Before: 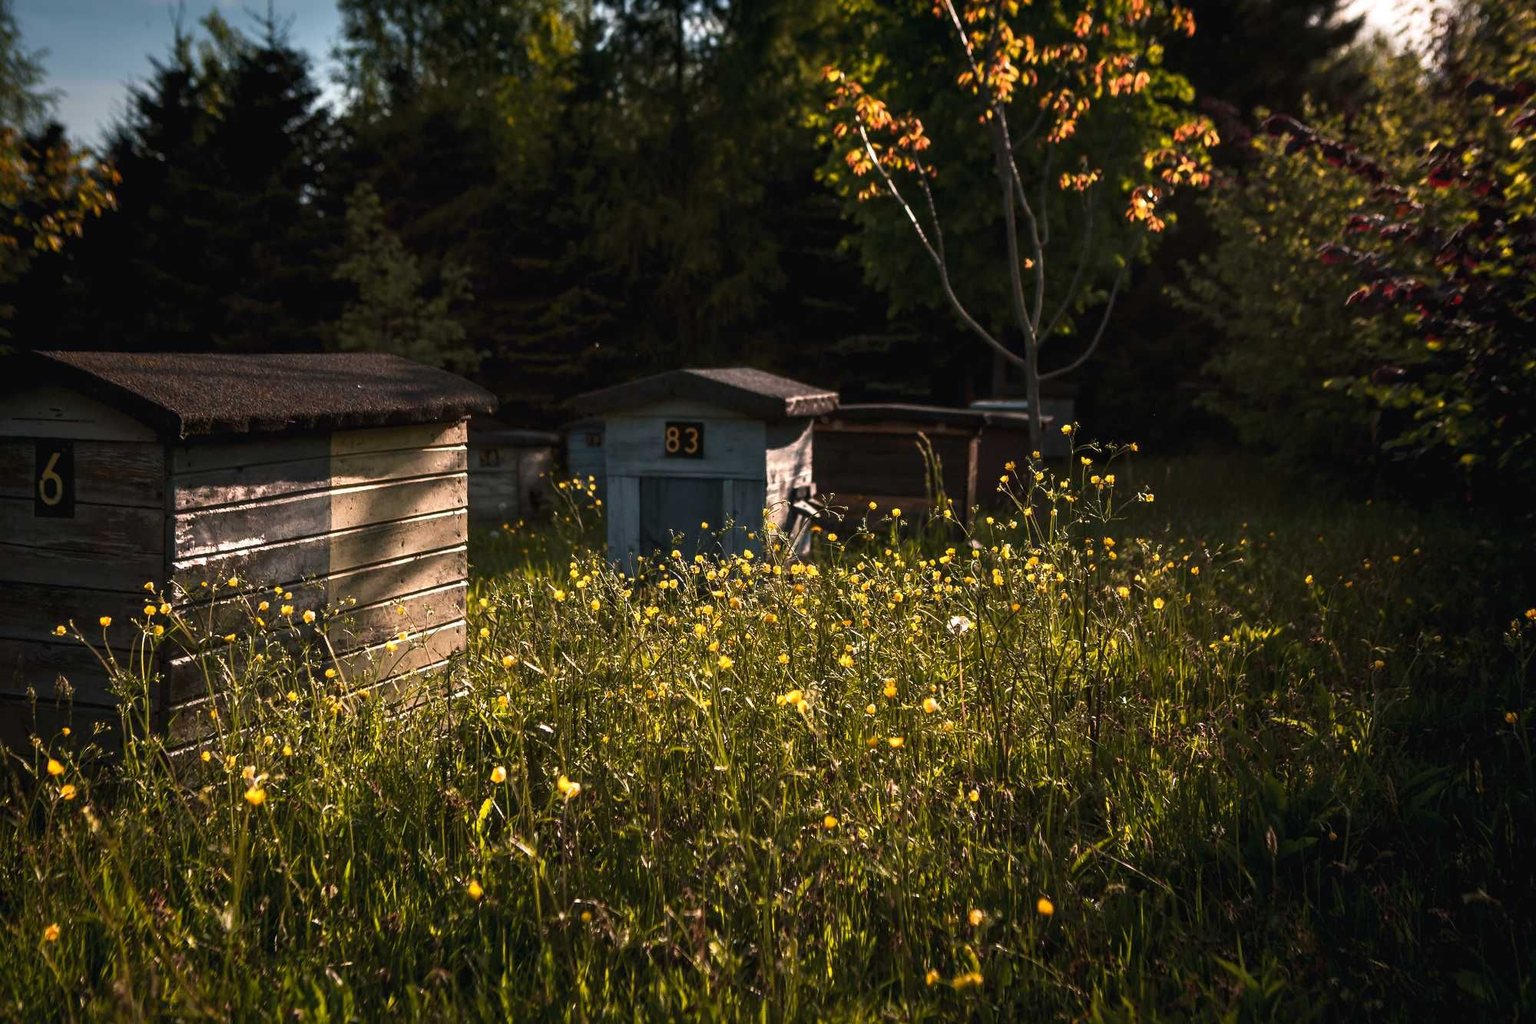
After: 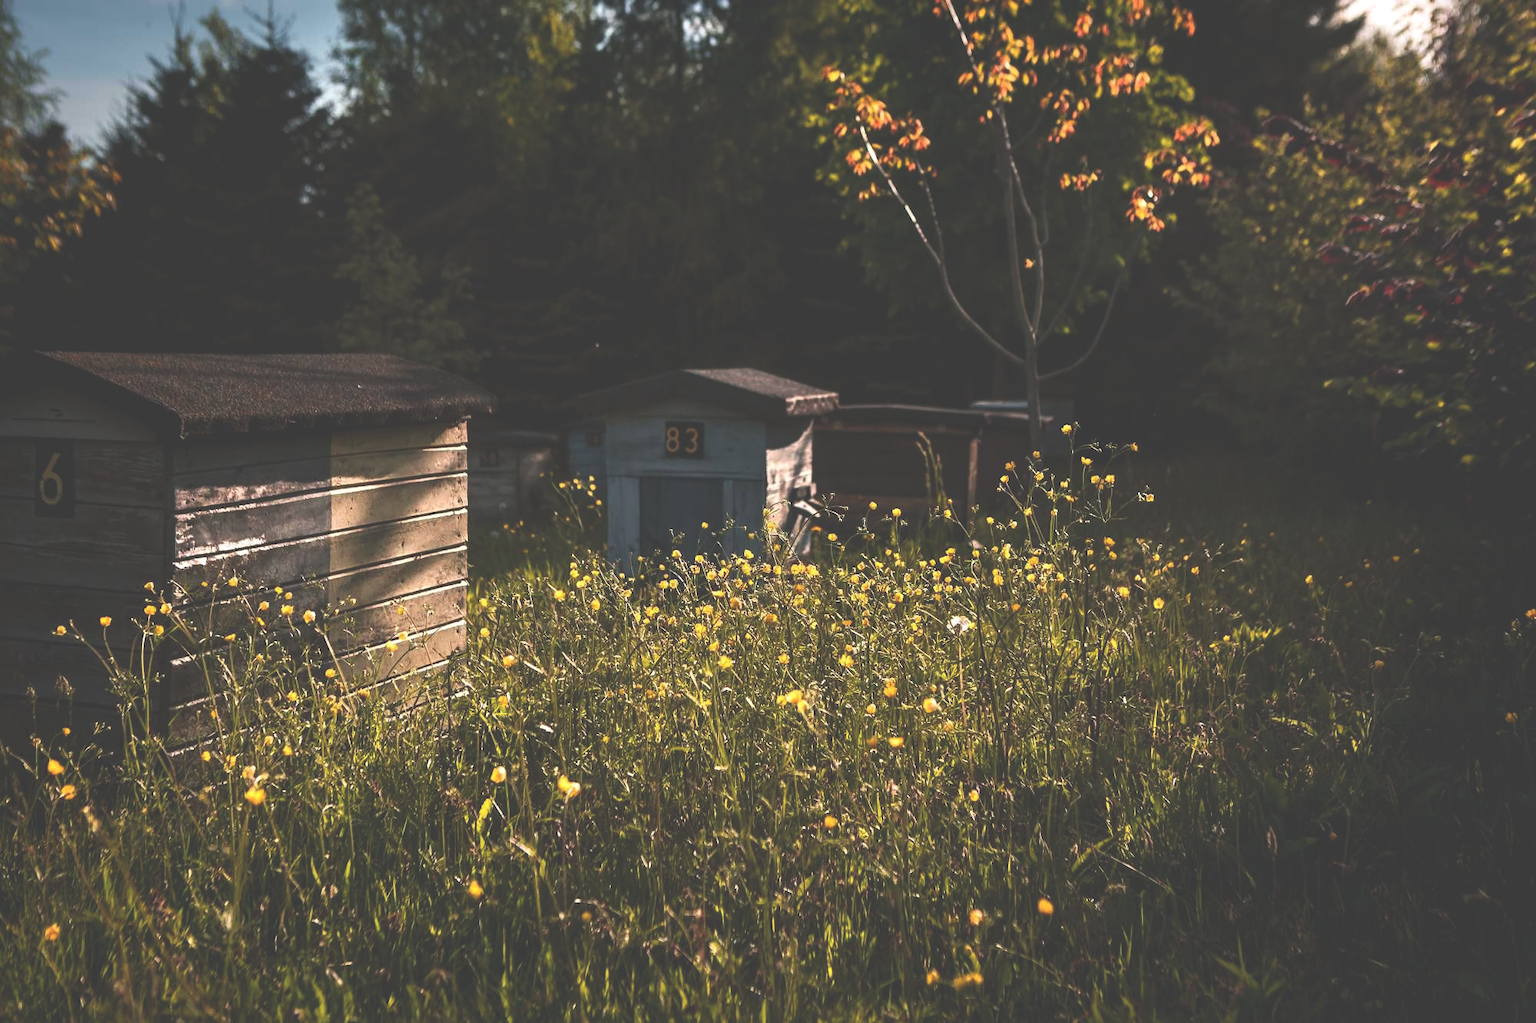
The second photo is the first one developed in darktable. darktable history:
exposure: black level correction -0.041, exposure 0.061 EV, compensate highlight preservation false
